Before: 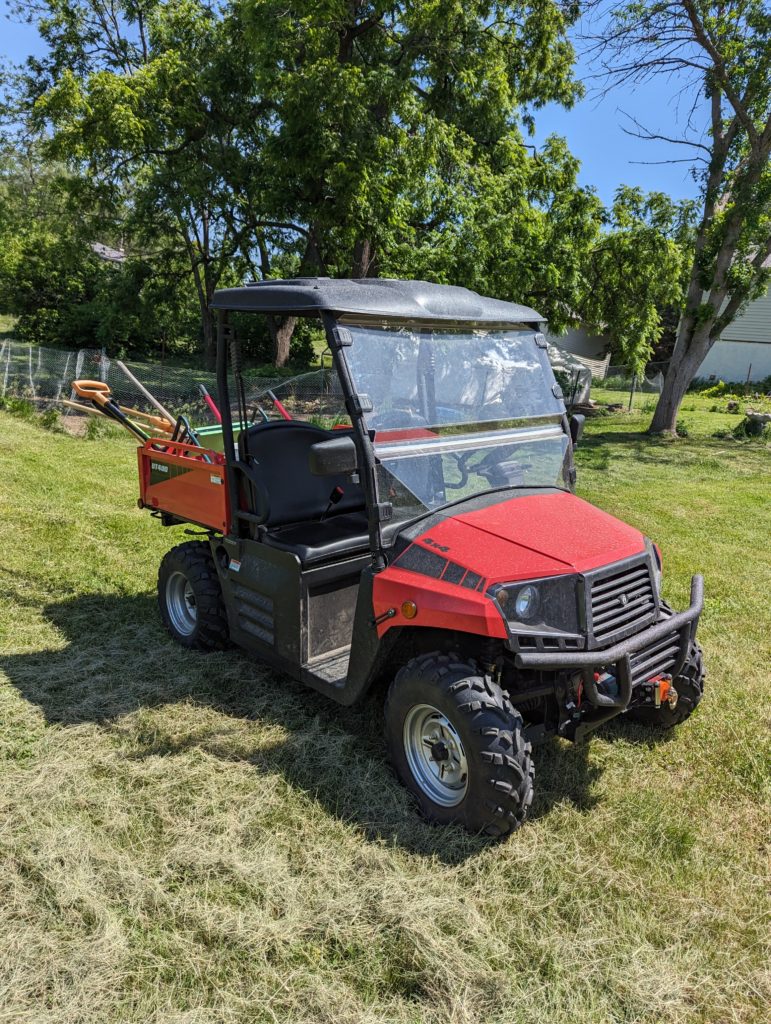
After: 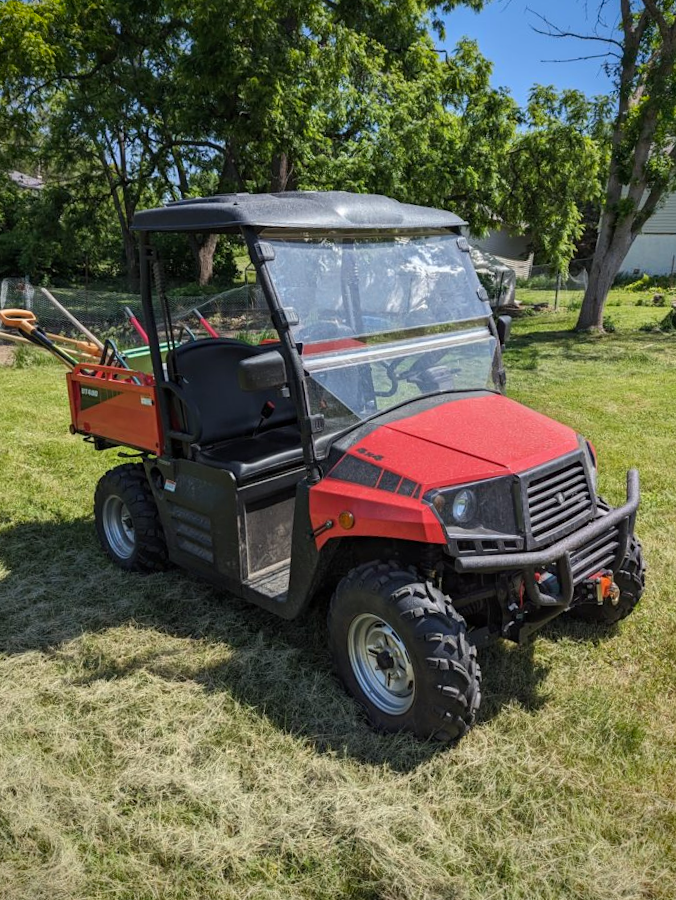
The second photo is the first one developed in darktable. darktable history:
tone equalizer: edges refinement/feathering 500, mask exposure compensation -1.57 EV, preserve details no
vignetting: fall-off radius 62.91%, saturation 0.377
crop and rotate: angle 3.2°, left 5.885%, top 5.686%
